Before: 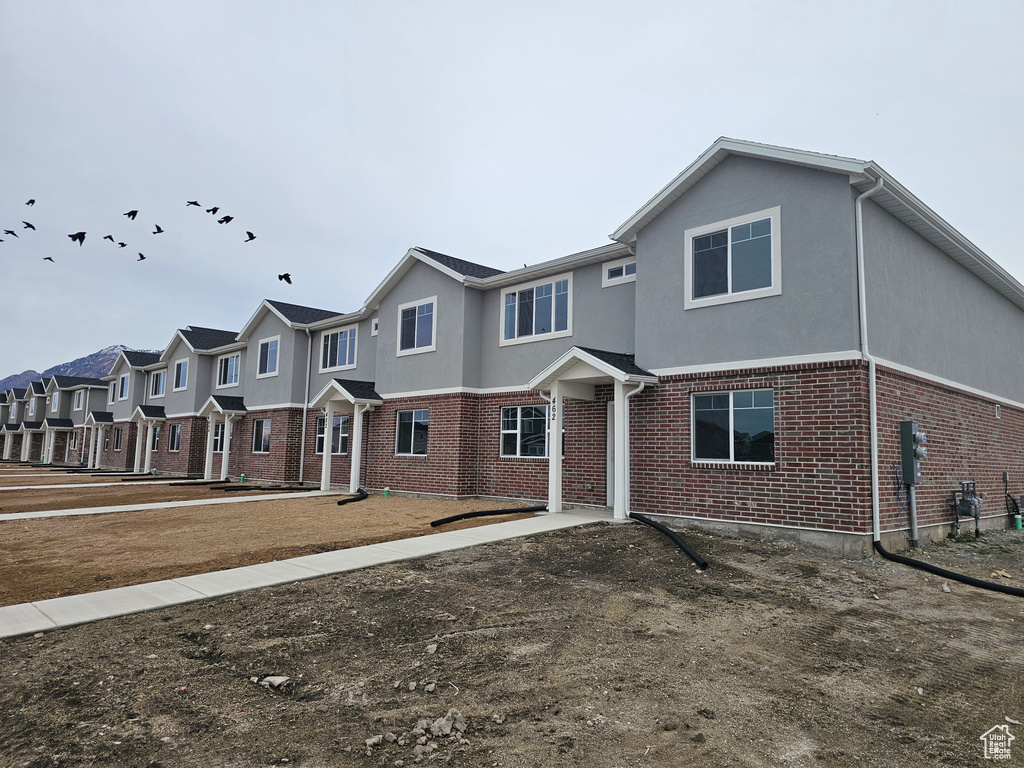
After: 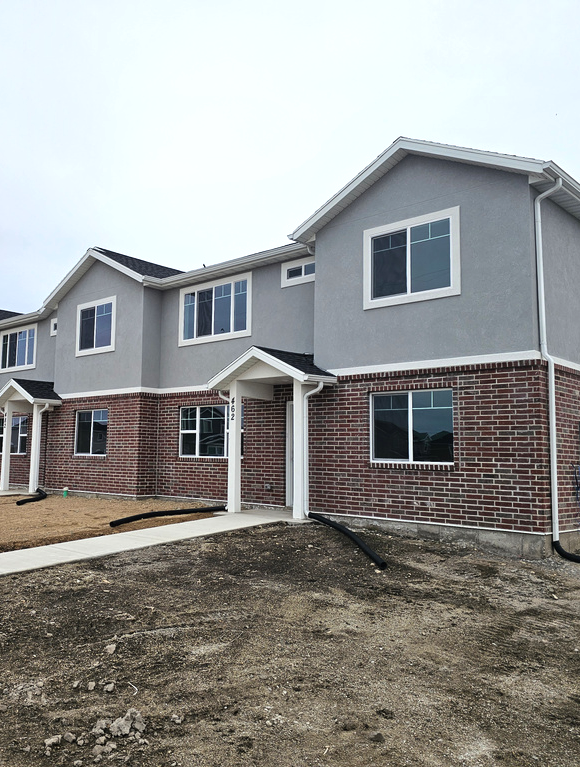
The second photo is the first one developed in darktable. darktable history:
crop: left 31.422%, top 0.01%, right 11.936%
tone equalizer: -8 EV -0.378 EV, -7 EV -0.361 EV, -6 EV -0.334 EV, -5 EV -0.257 EV, -3 EV 0.225 EV, -2 EV 0.341 EV, -1 EV 0.368 EV, +0 EV 0.4 EV, edges refinement/feathering 500, mask exposure compensation -1.57 EV, preserve details no
